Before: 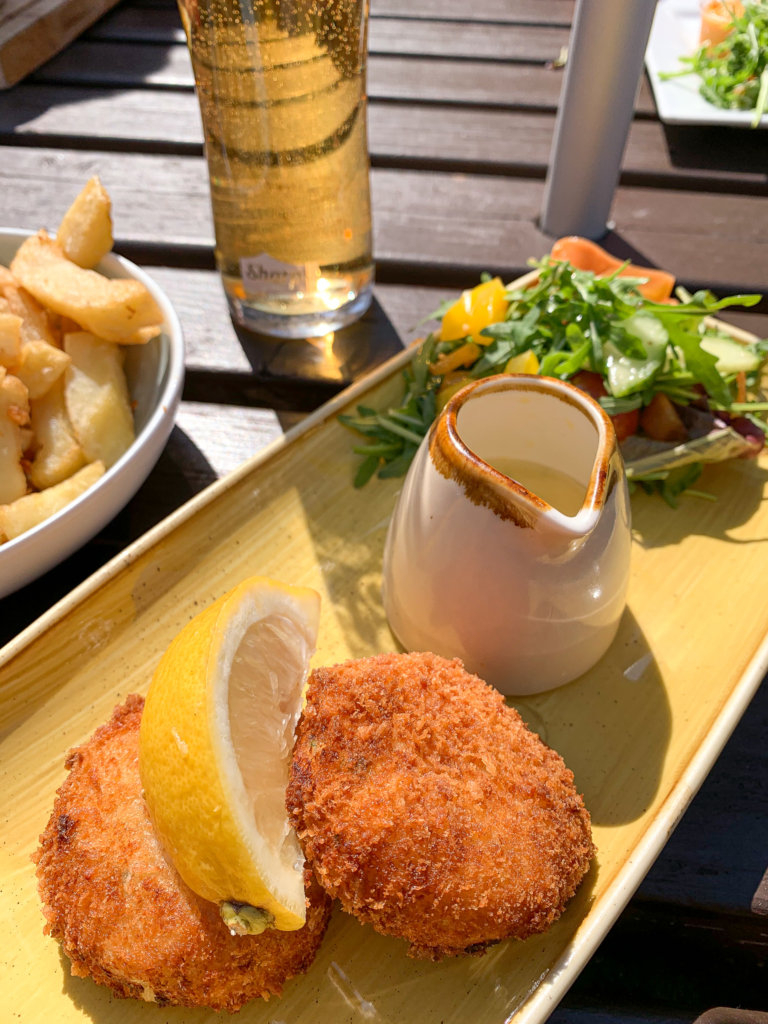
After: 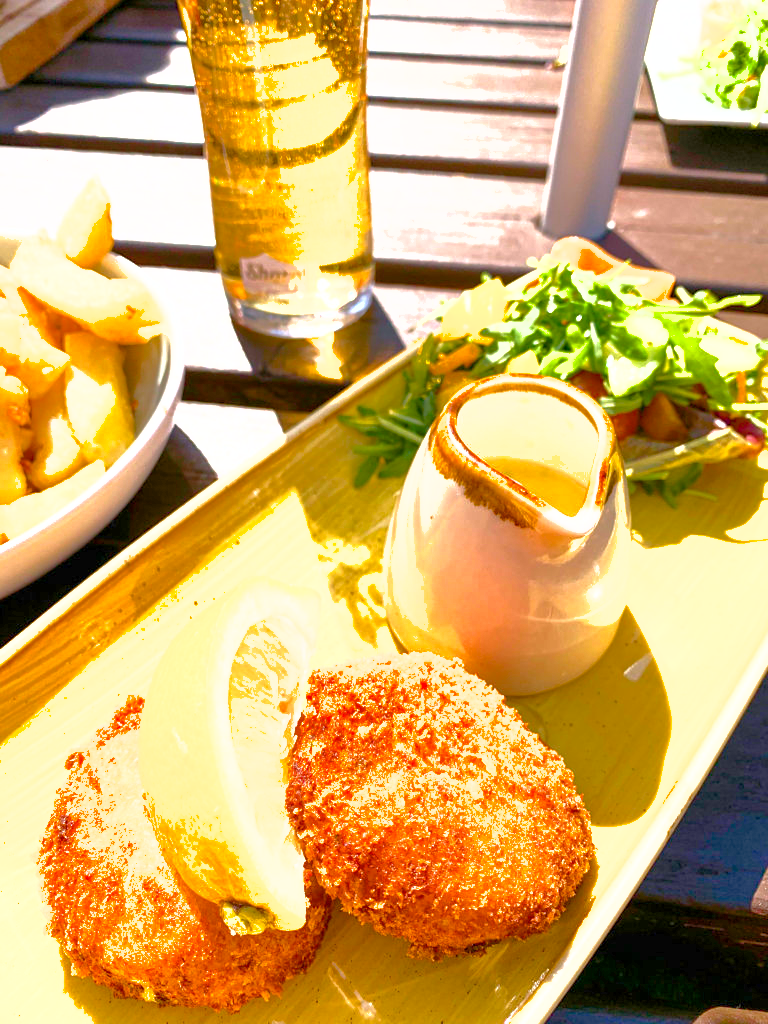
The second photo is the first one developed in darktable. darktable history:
color balance rgb: linear chroma grading › shadows -2.2%, linear chroma grading › highlights -15%, linear chroma grading › global chroma -10%, linear chroma grading › mid-tones -10%, perceptual saturation grading › global saturation 45%, perceptual saturation grading › highlights -50%, perceptual saturation grading › shadows 30%, perceptual brilliance grading › global brilliance 18%, global vibrance 45%
exposure: exposure 0.943 EV, compensate highlight preservation false
shadows and highlights: on, module defaults
